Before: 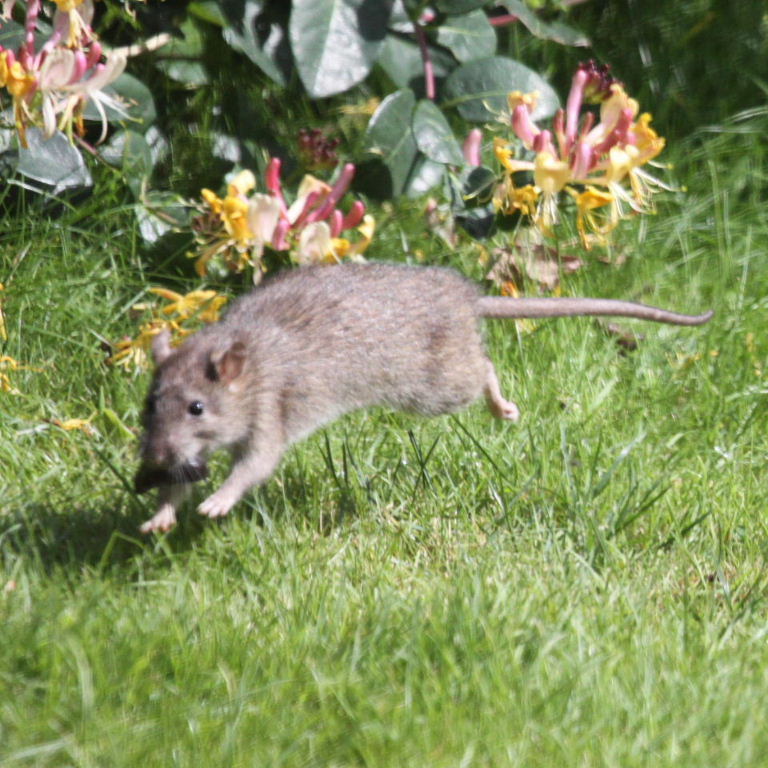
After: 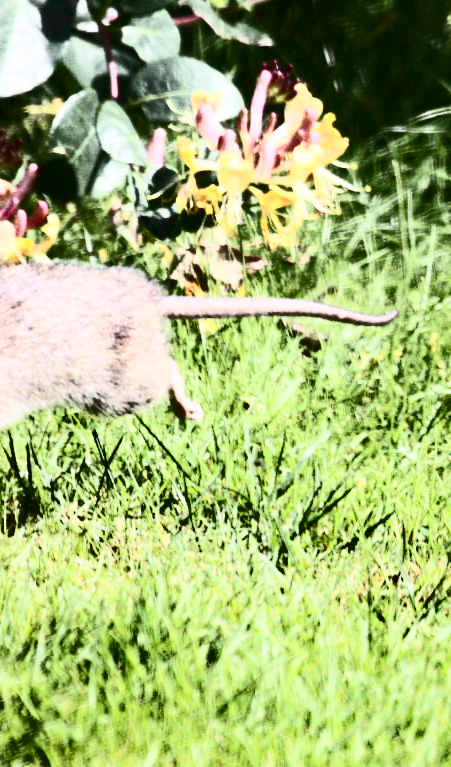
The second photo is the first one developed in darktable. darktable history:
crop: left 41.255%
shadows and highlights: radius 115.89, shadows 41.67, highlights -61.82, soften with gaussian
contrast brightness saturation: contrast 0.928, brightness 0.194
